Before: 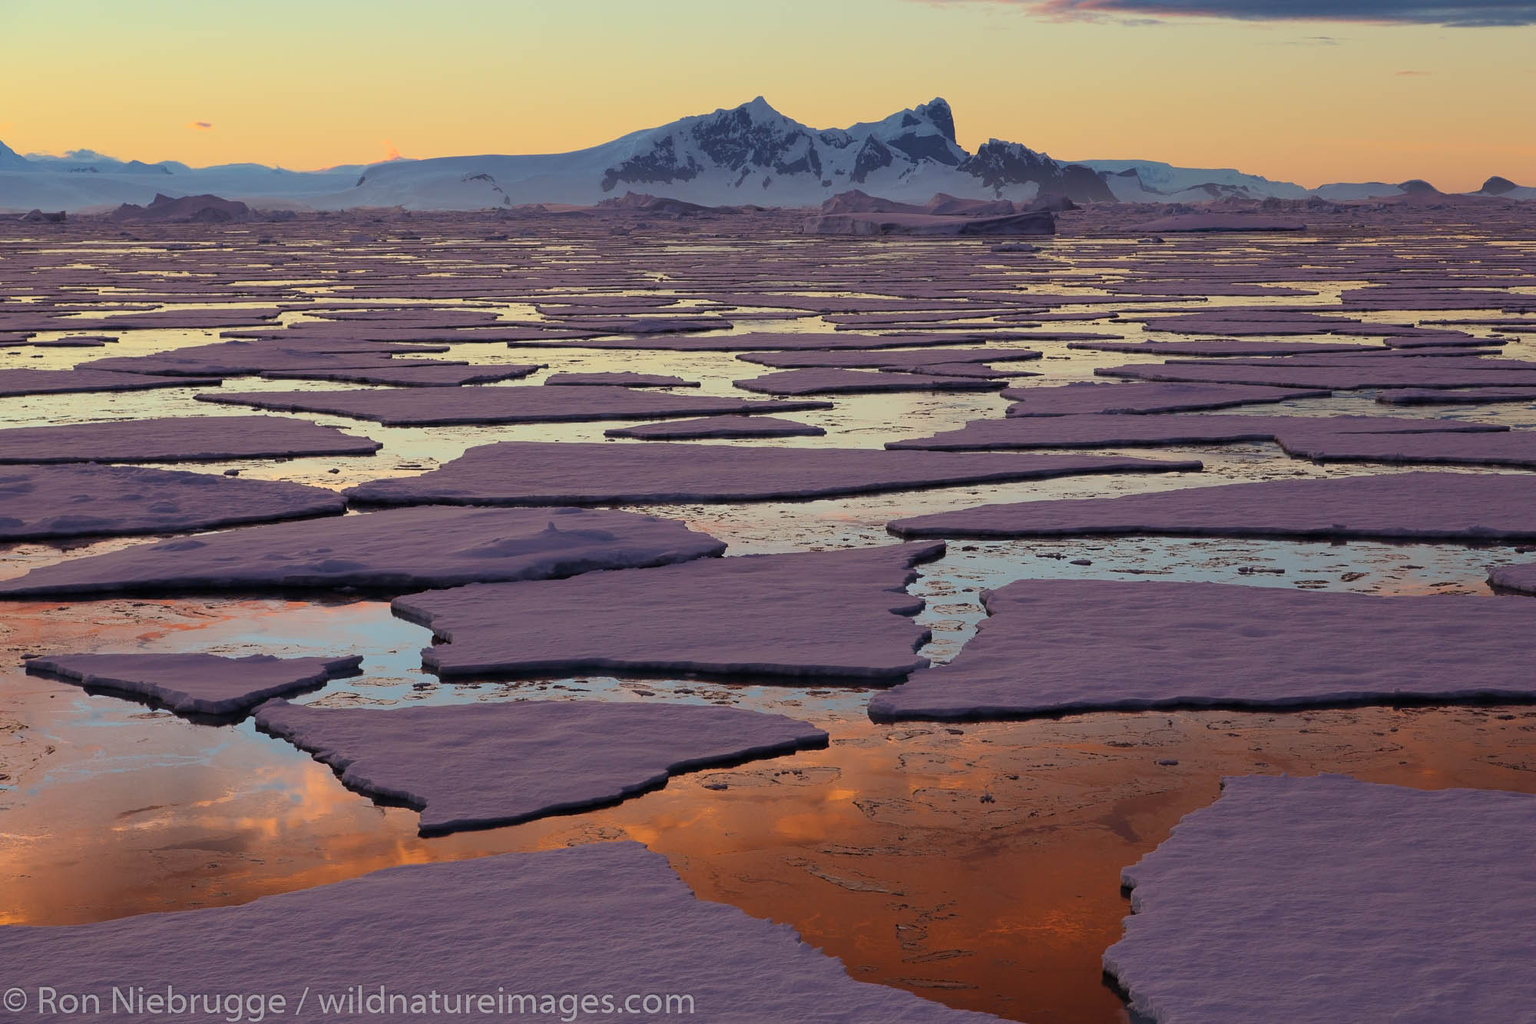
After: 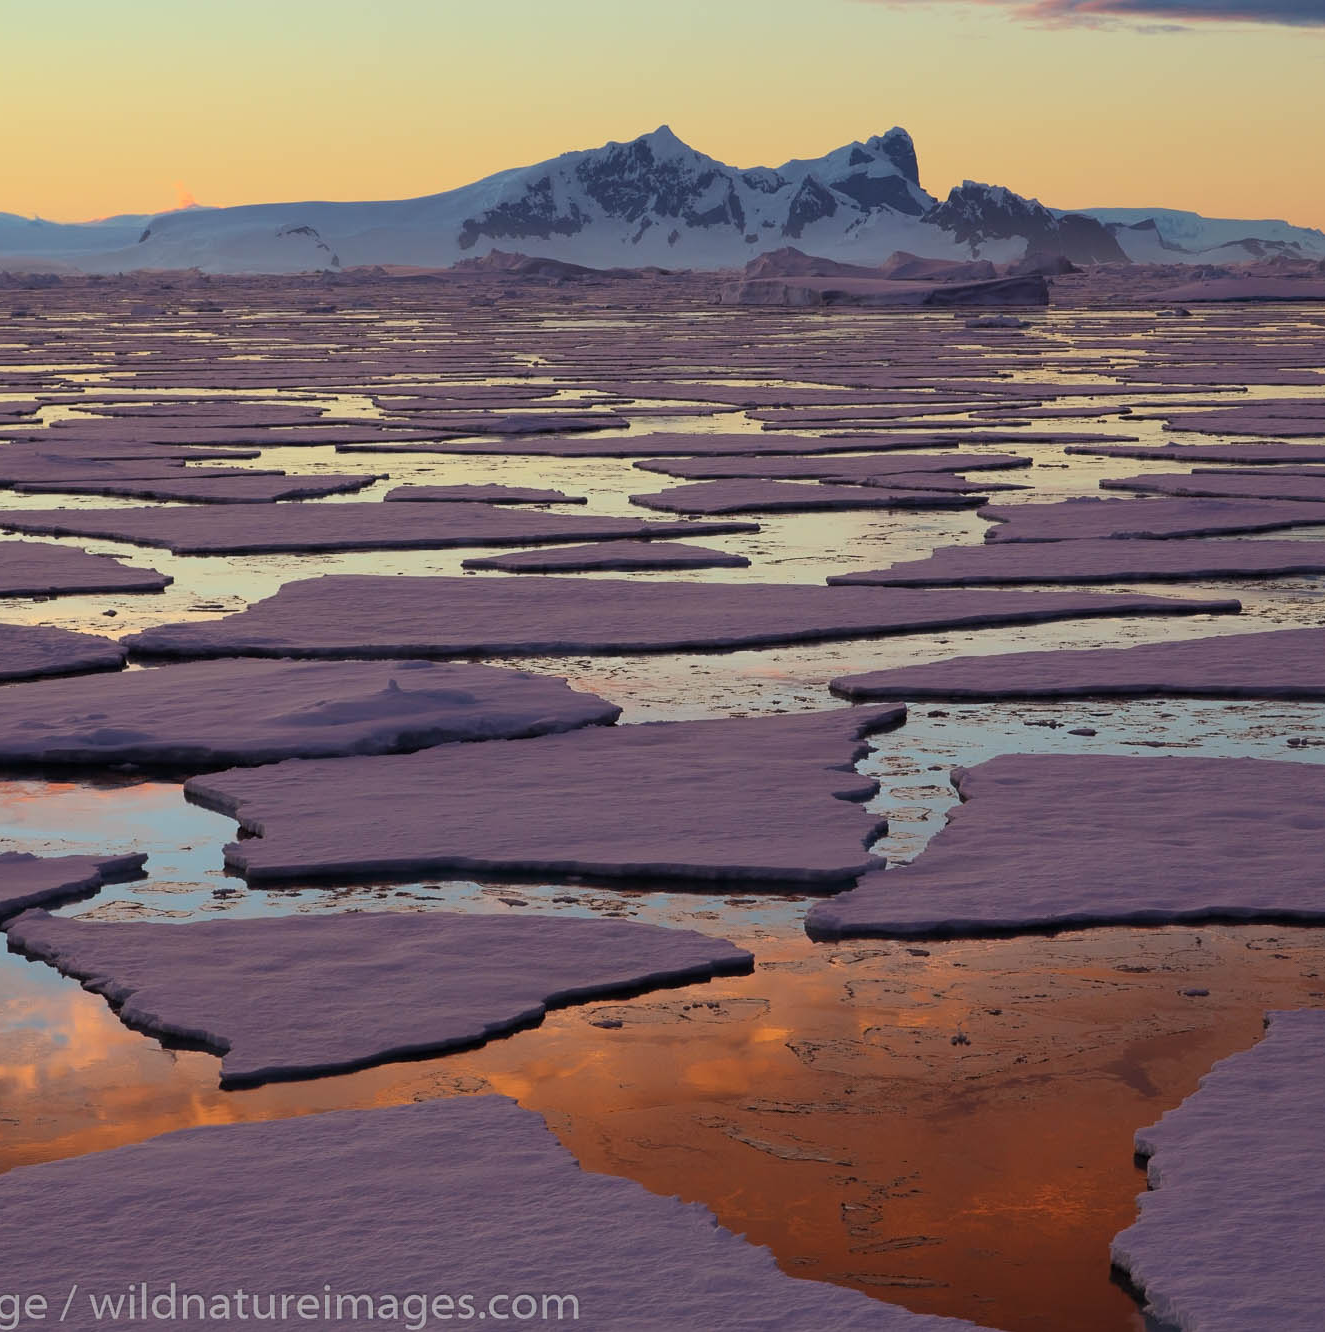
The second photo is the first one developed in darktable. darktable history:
crop and rotate: left 16.251%, right 17.457%
